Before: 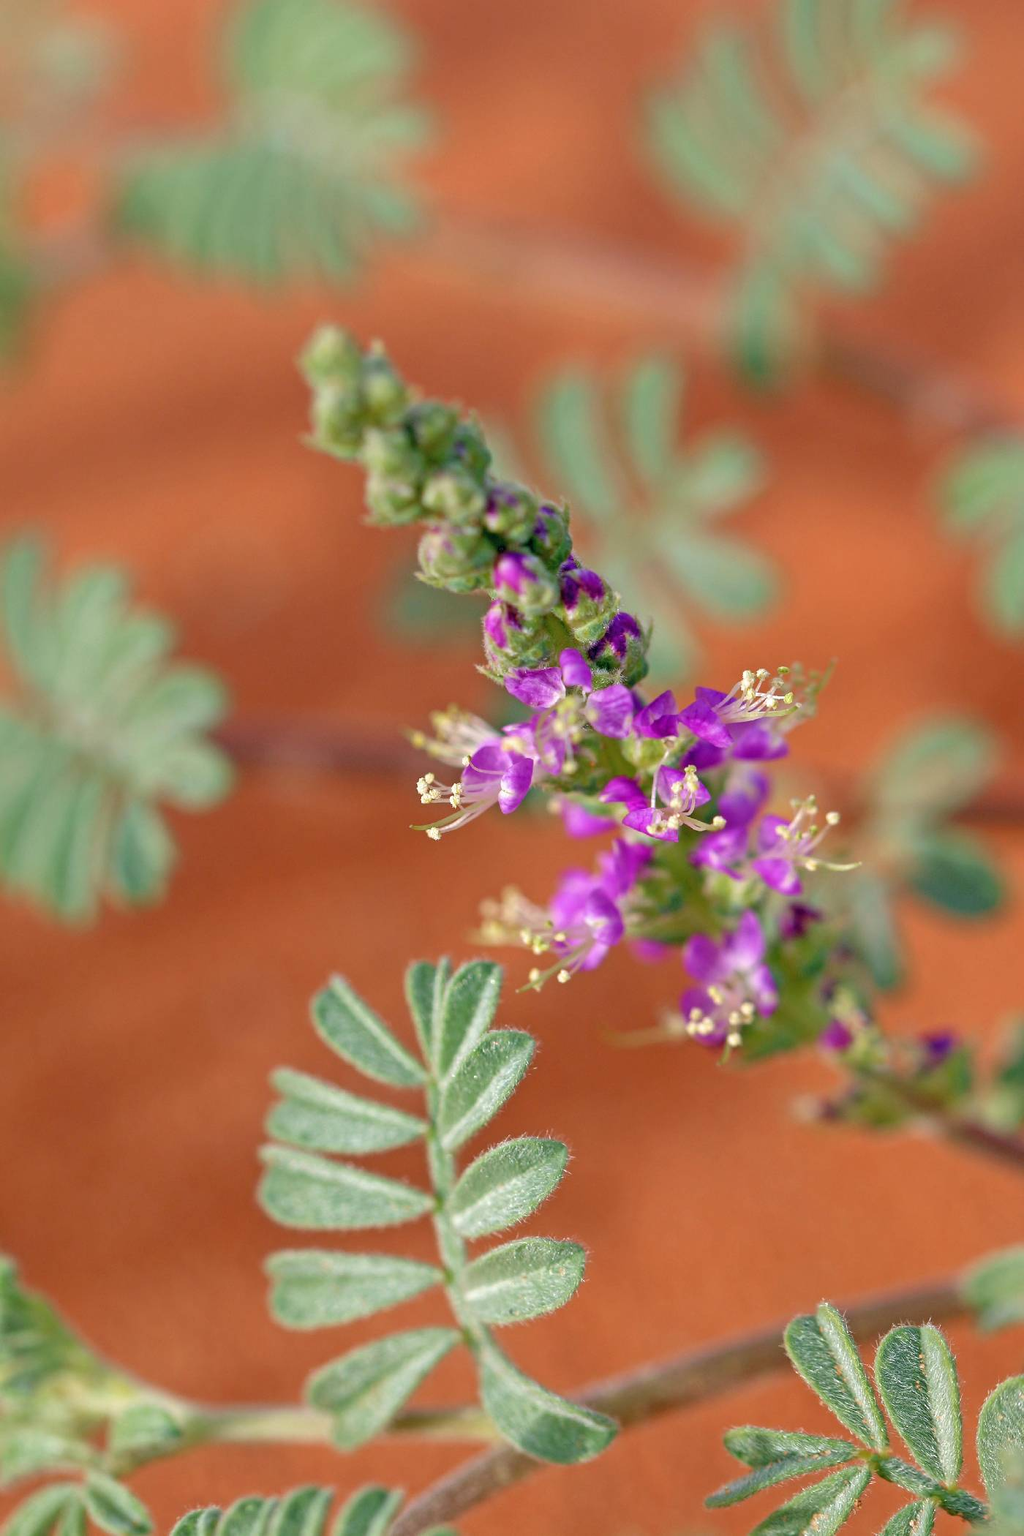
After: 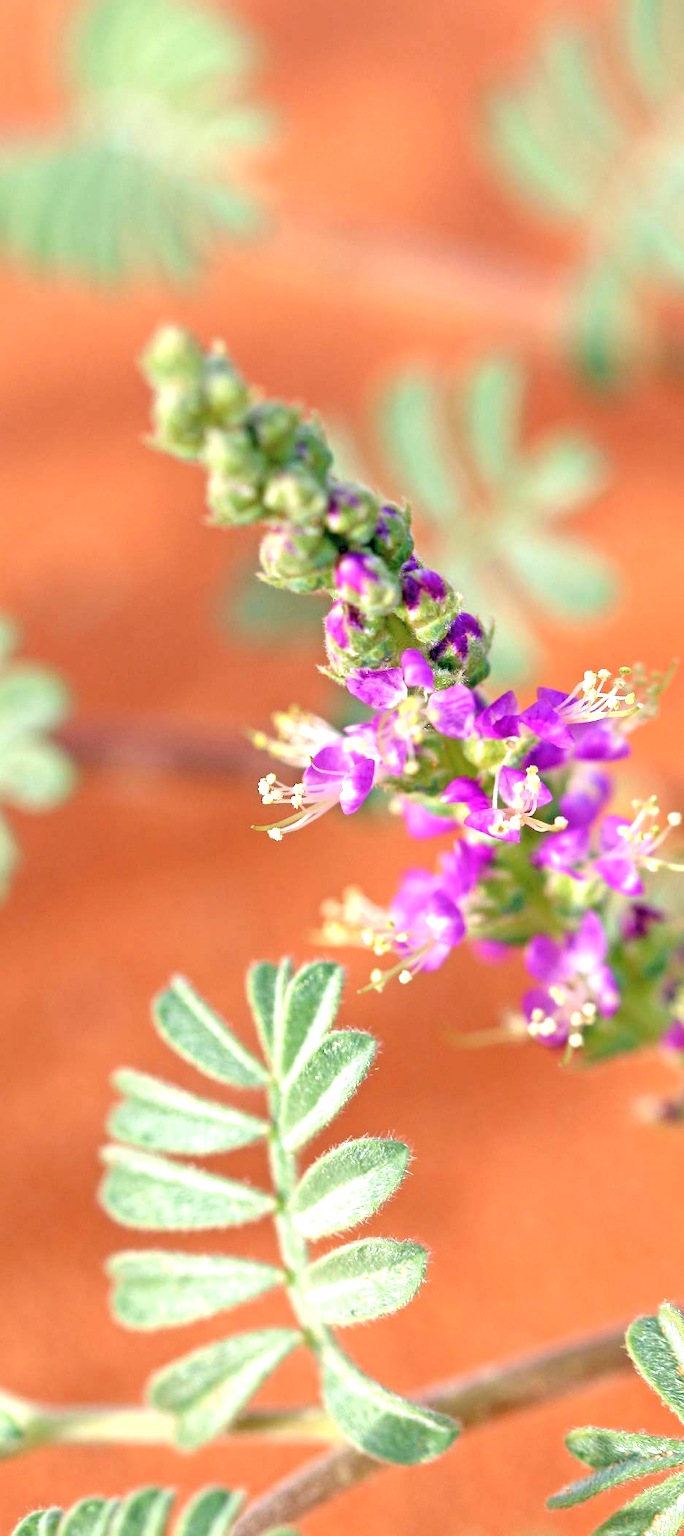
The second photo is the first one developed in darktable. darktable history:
tone equalizer: -8 EV -1.09 EV, -7 EV -1.05 EV, -6 EV -0.887 EV, -5 EV -0.61 EV, -3 EV 0.571 EV, -2 EV 0.885 EV, -1 EV 0.987 EV, +0 EV 1.07 EV
crop and rotate: left 15.503%, right 17.685%
